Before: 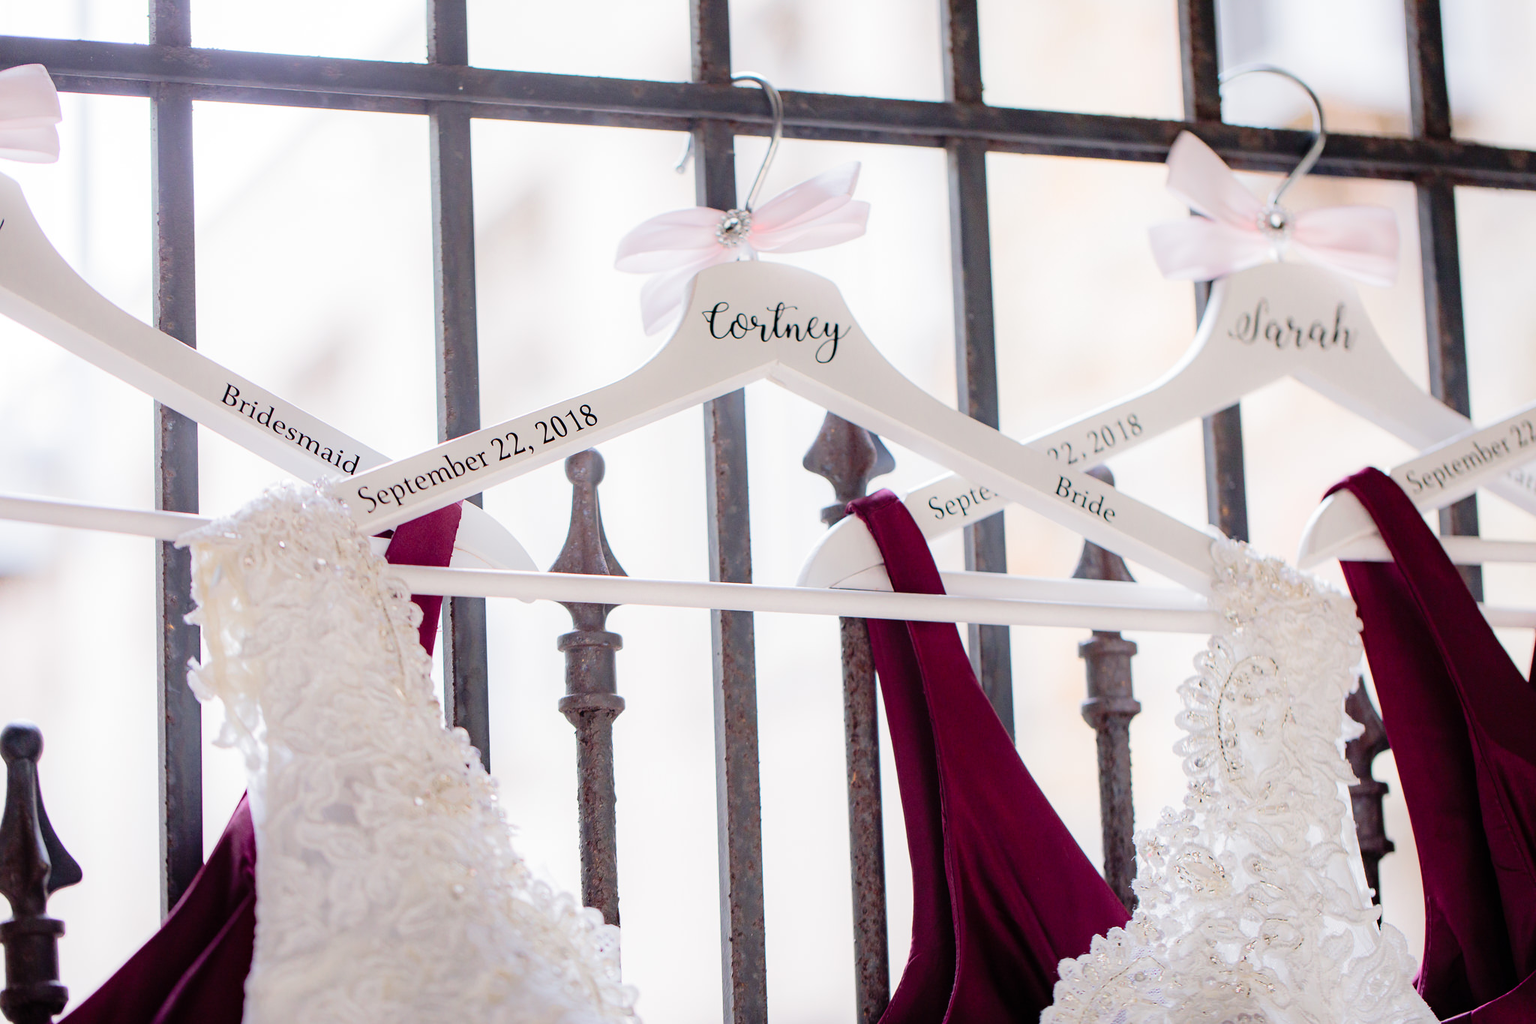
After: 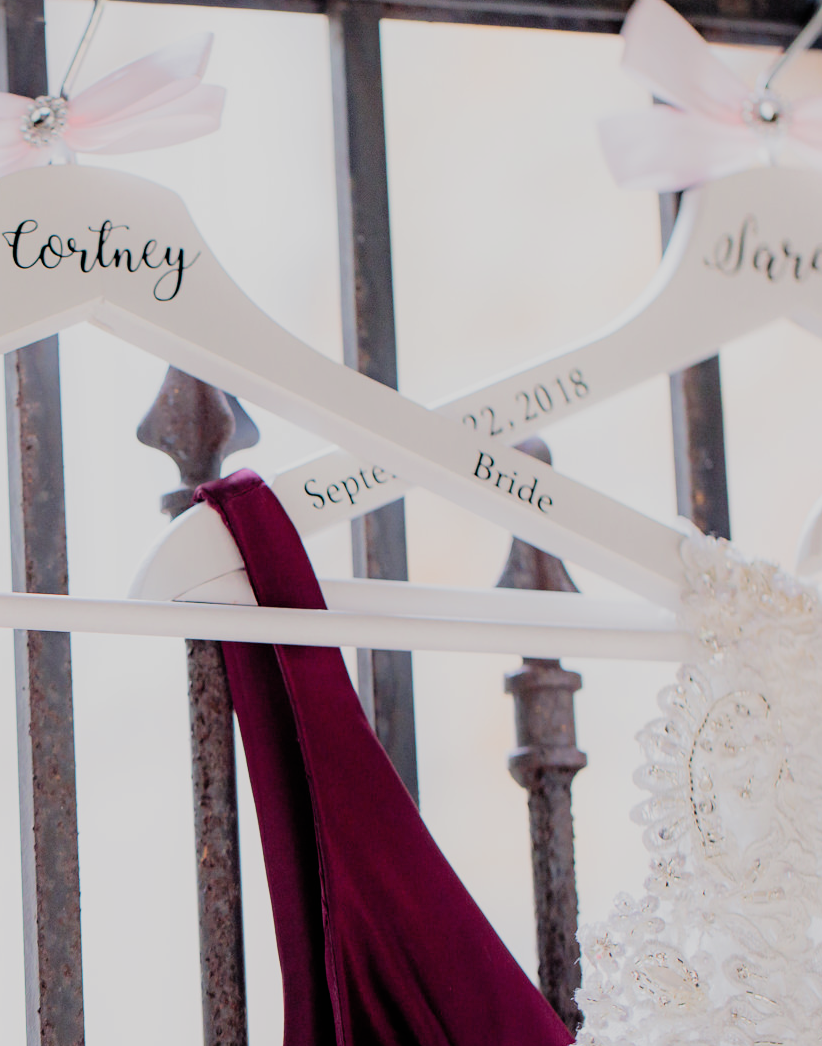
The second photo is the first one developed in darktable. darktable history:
crop: left 45.607%, top 13.447%, right 14.226%, bottom 9.886%
filmic rgb: black relative exposure -7.65 EV, white relative exposure 4.56 EV, hardness 3.61, contrast 1.057, add noise in highlights 0.002, color science v3 (2019), use custom middle-gray values true, contrast in highlights soft
